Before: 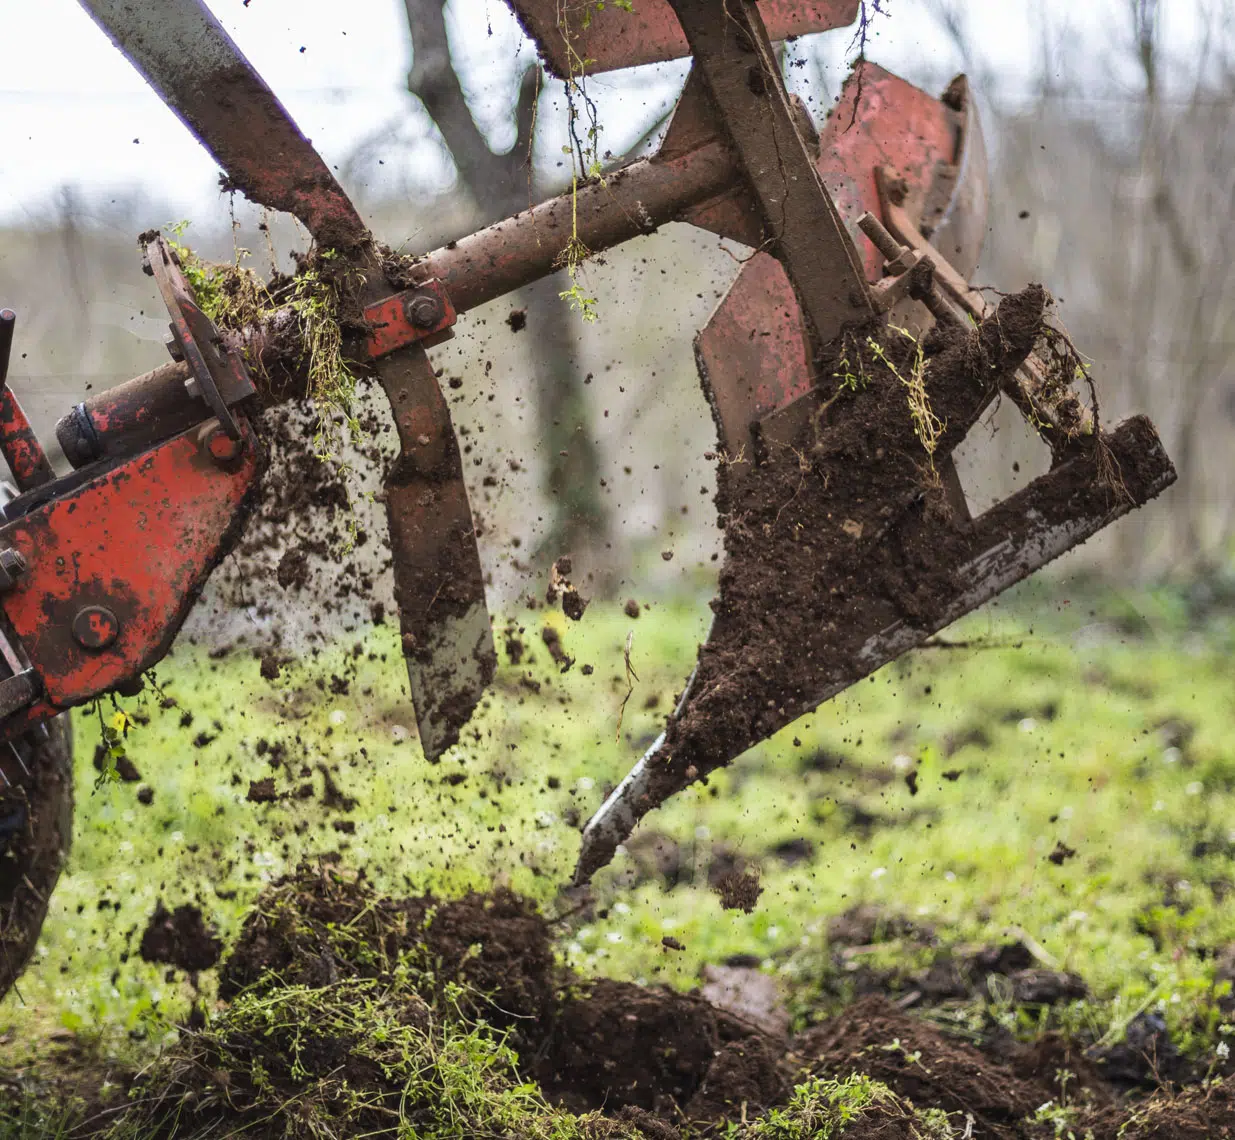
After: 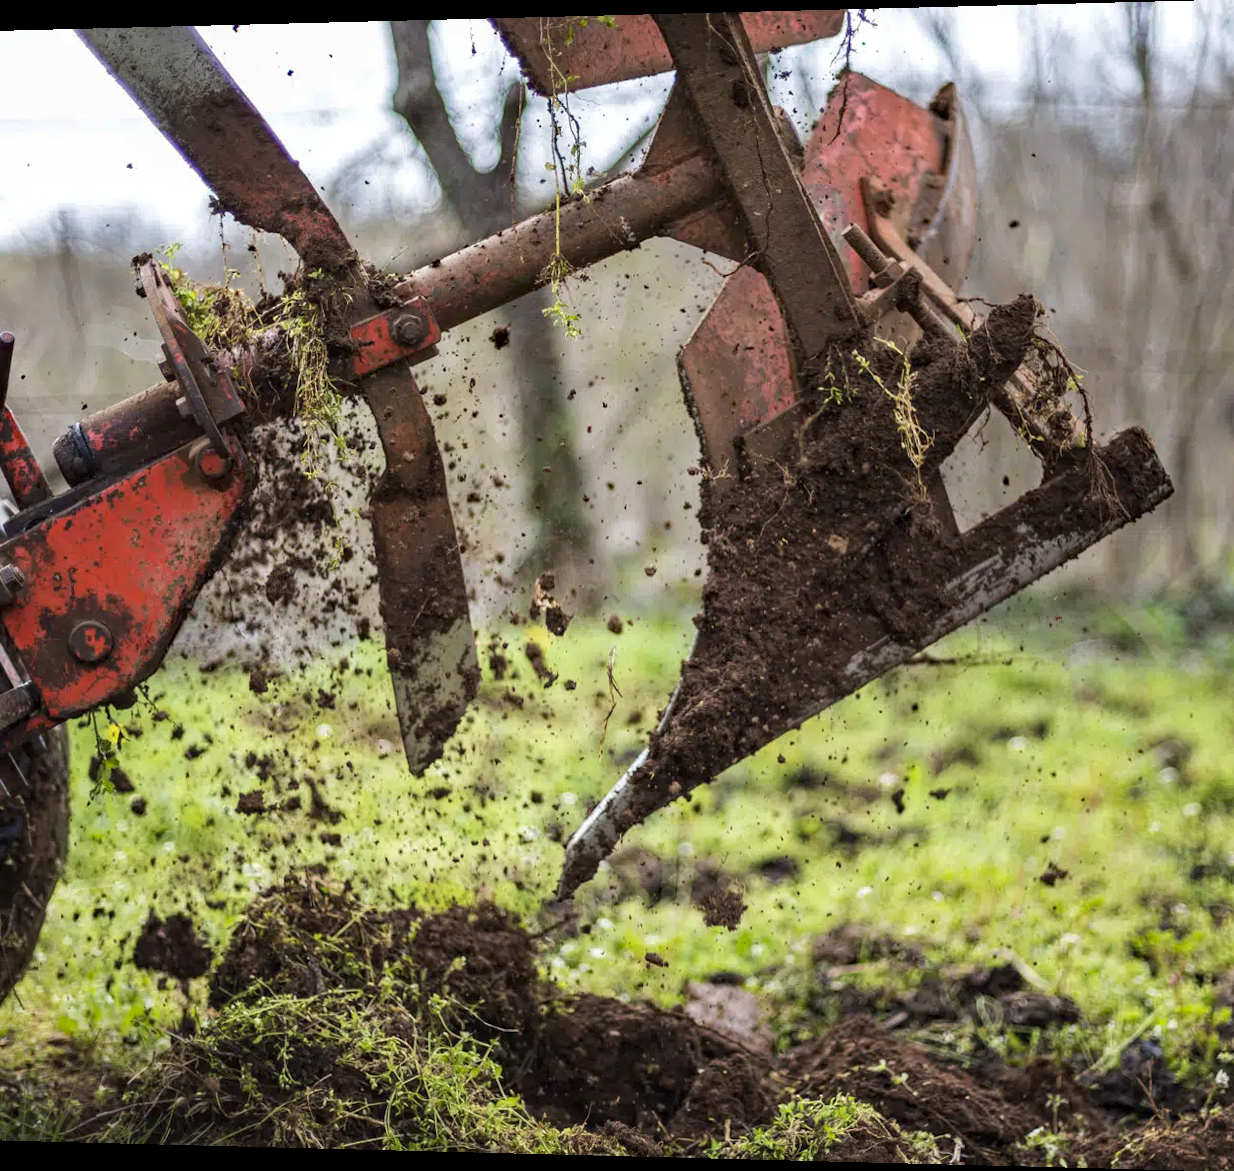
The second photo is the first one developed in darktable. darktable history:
rotate and perspective: lens shift (horizontal) -0.055, automatic cropping off
haze removal: compatibility mode true, adaptive false
local contrast: highlights 100%, shadows 100%, detail 120%, midtone range 0.2
